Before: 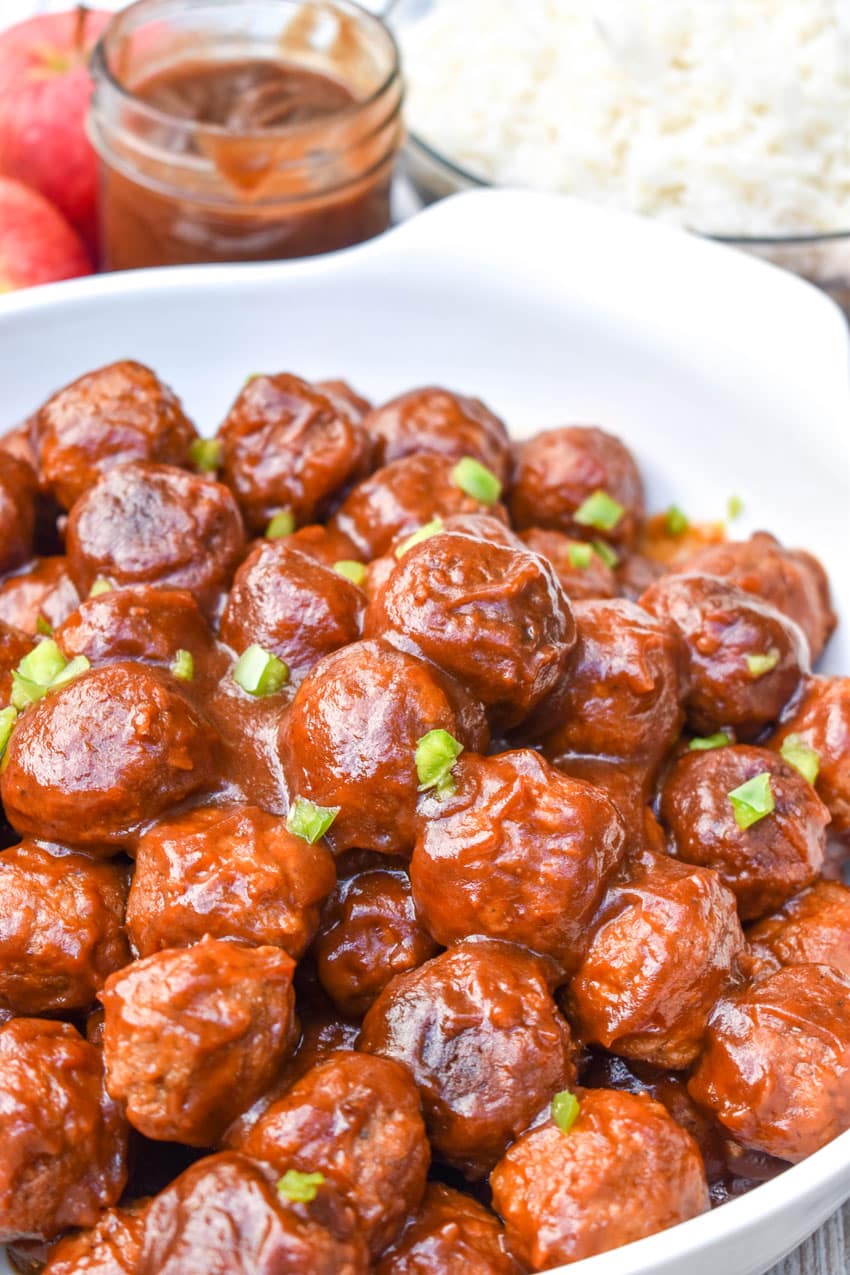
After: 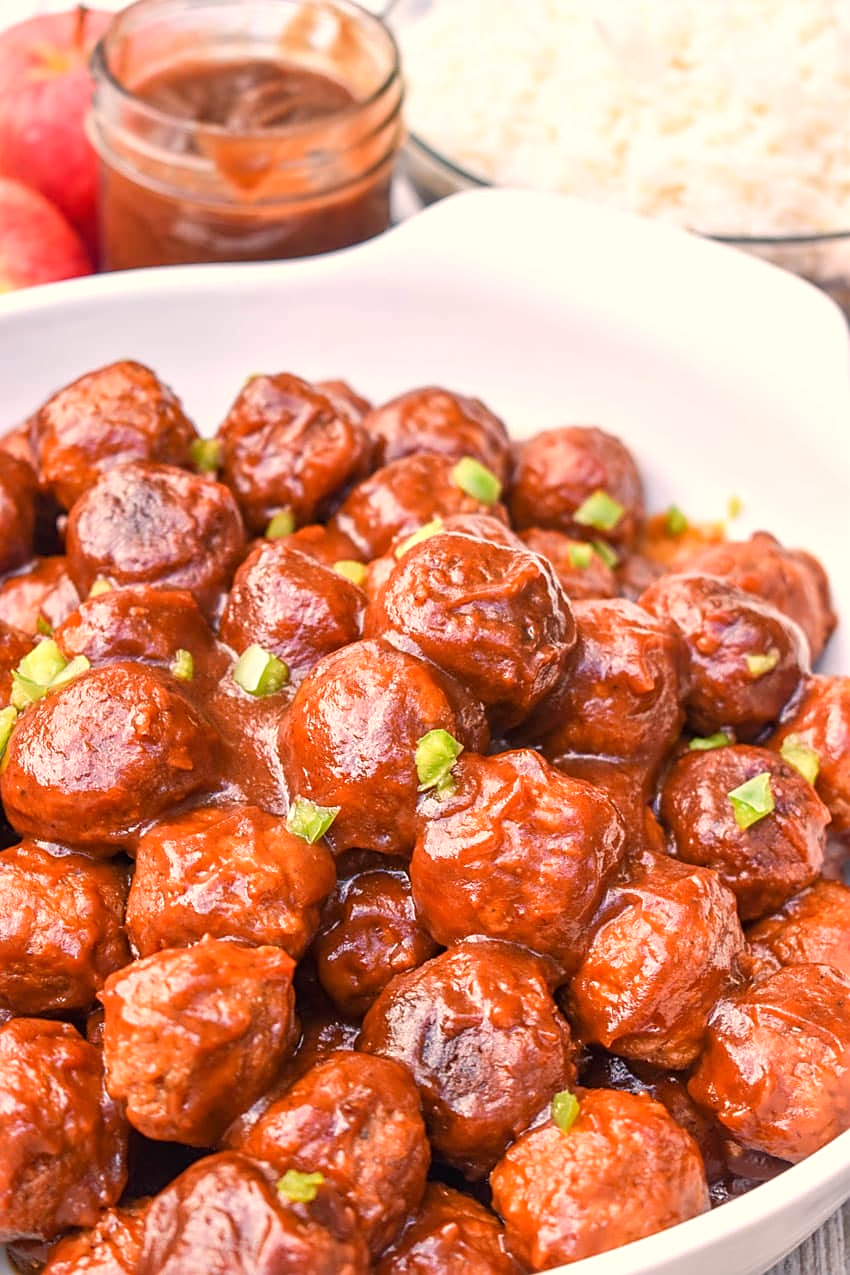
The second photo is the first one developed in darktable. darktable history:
white balance: red 1.127, blue 0.943
sharpen: on, module defaults
